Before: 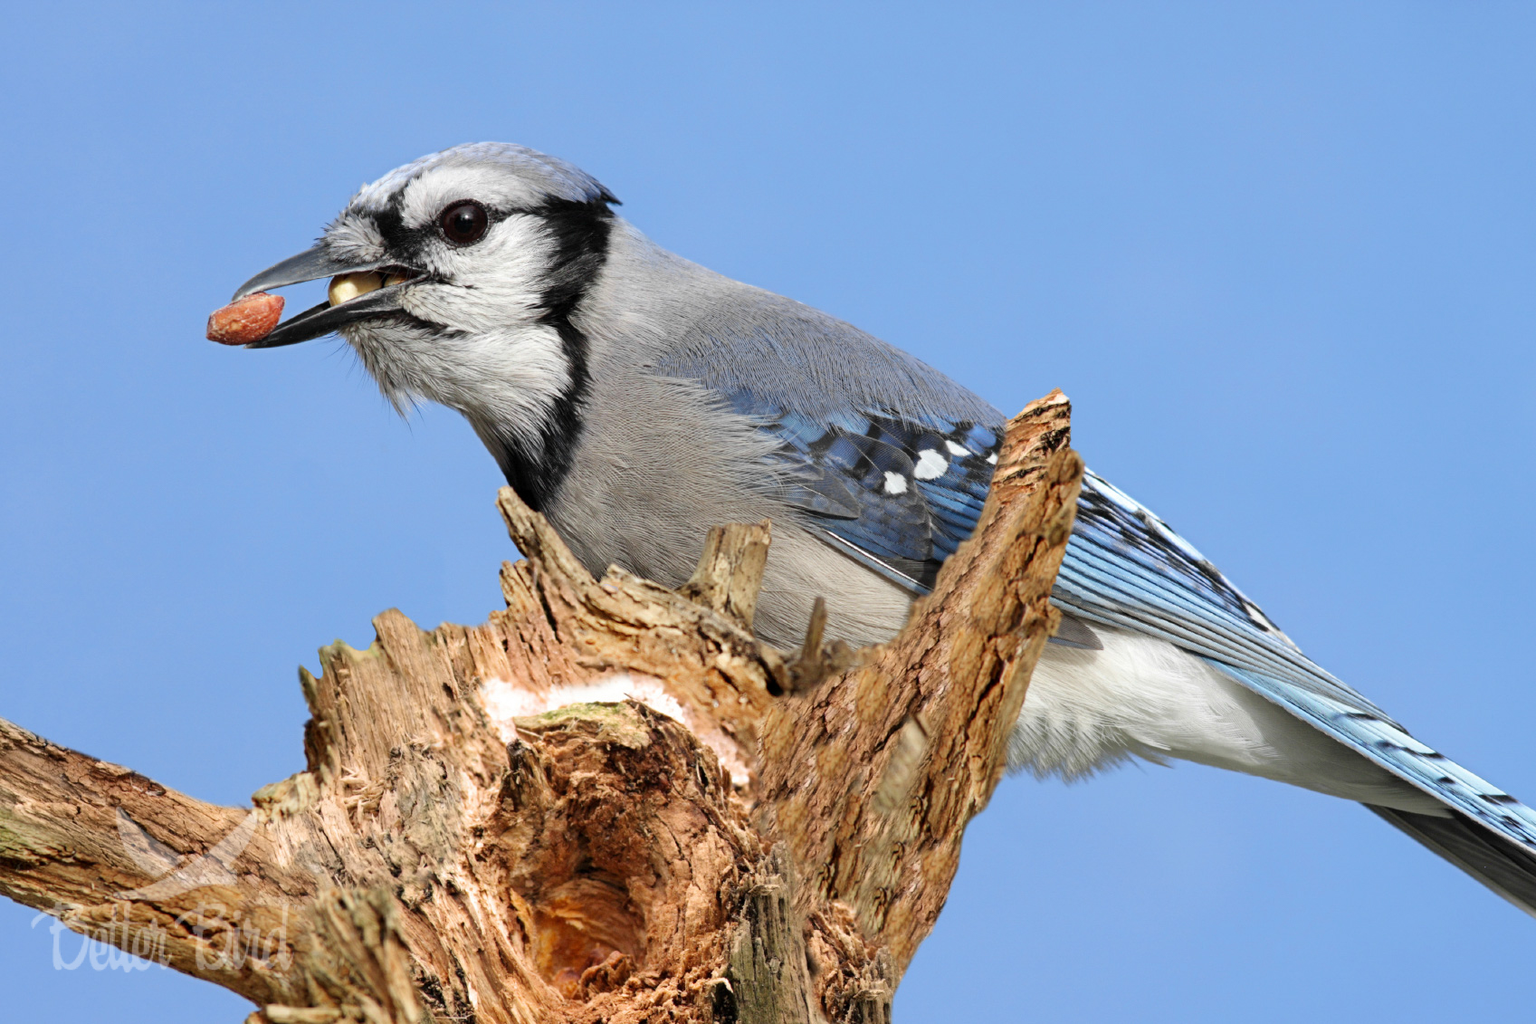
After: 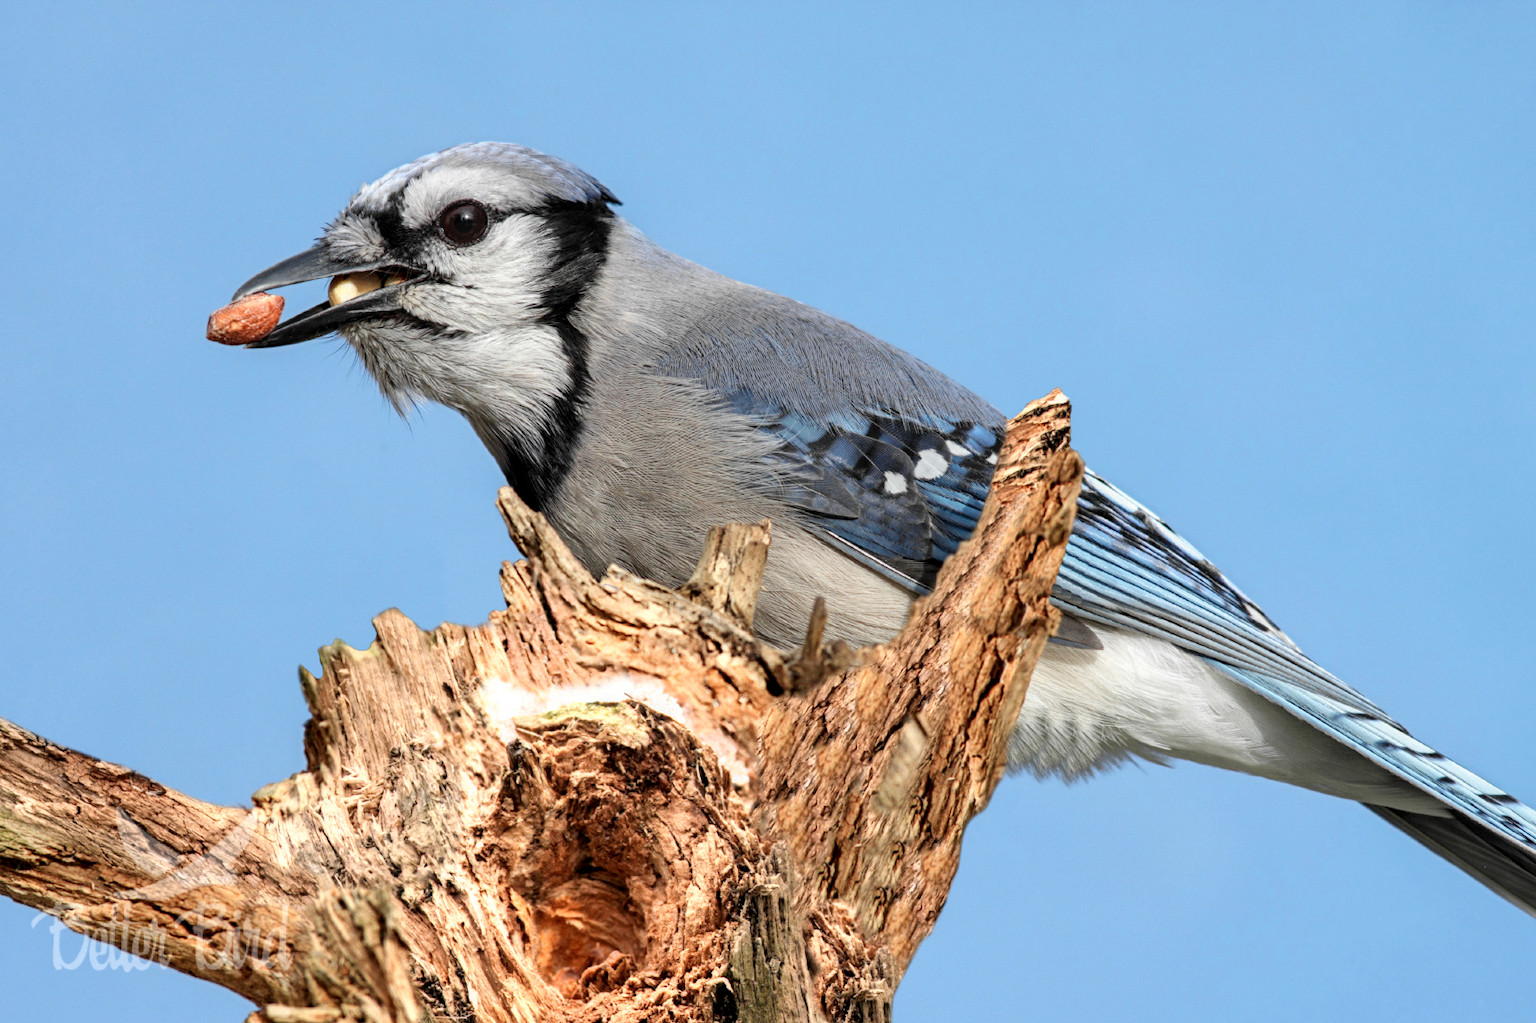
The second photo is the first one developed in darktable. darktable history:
shadows and highlights: radius 121.93, shadows 22.04, white point adjustment -9.56, highlights -13.88, soften with gaussian
local contrast: detail 130%
exposure: exposure 0.203 EV, compensate highlight preservation false
color zones: curves: ch0 [(0.018, 0.548) (0.224, 0.64) (0.425, 0.447) (0.675, 0.575) (0.732, 0.579)]; ch1 [(0.066, 0.487) (0.25, 0.5) (0.404, 0.43) (0.75, 0.421) (0.956, 0.421)]; ch2 [(0.044, 0.561) (0.215, 0.465) (0.399, 0.544) (0.465, 0.548) (0.614, 0.447) (0.724, 0.43) (0.882, 0.623) (0.956, 0.632)]
